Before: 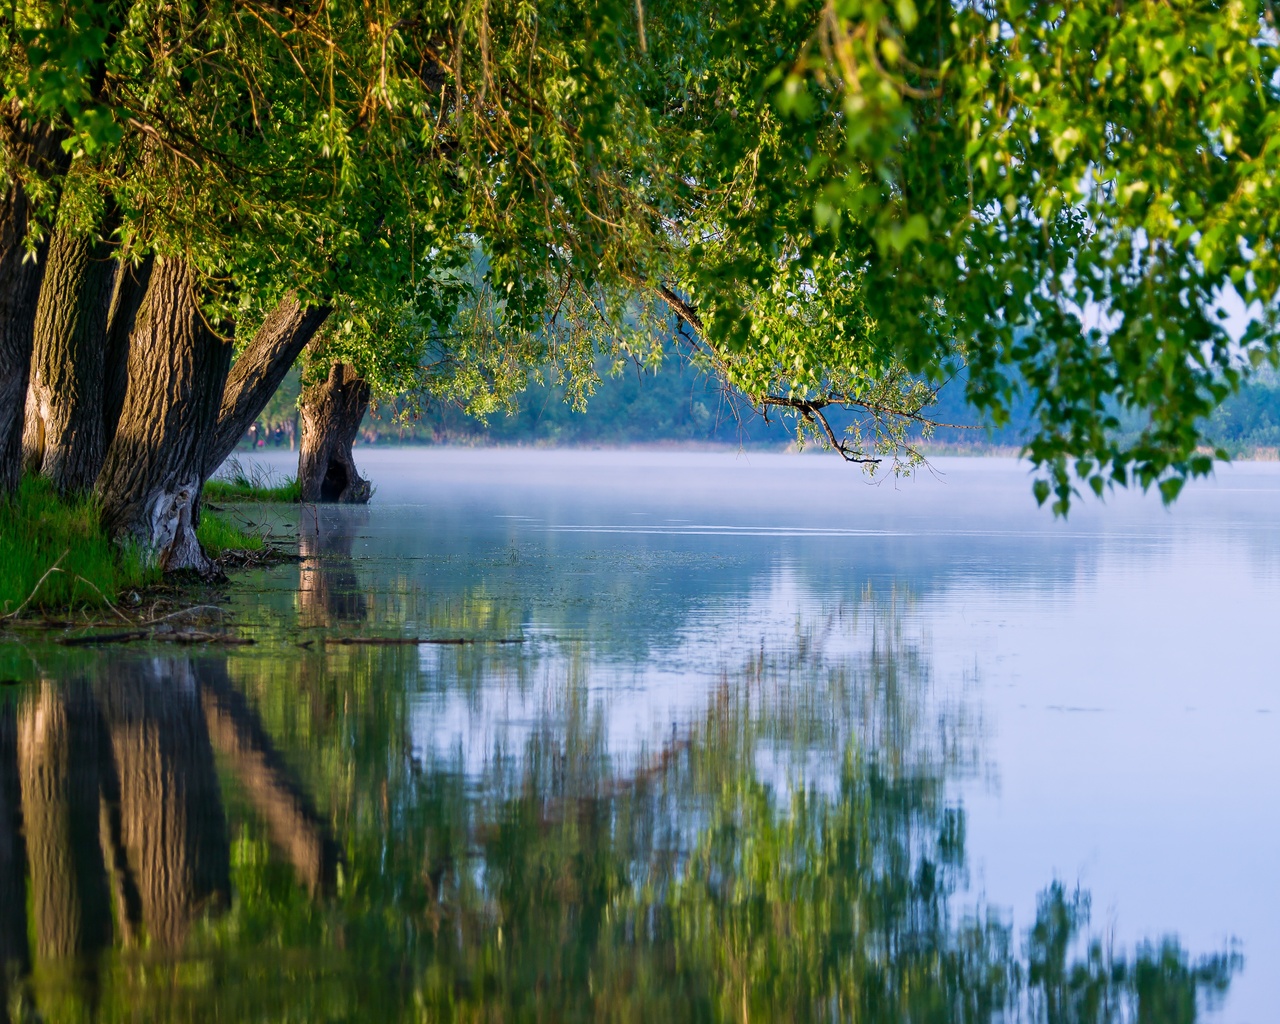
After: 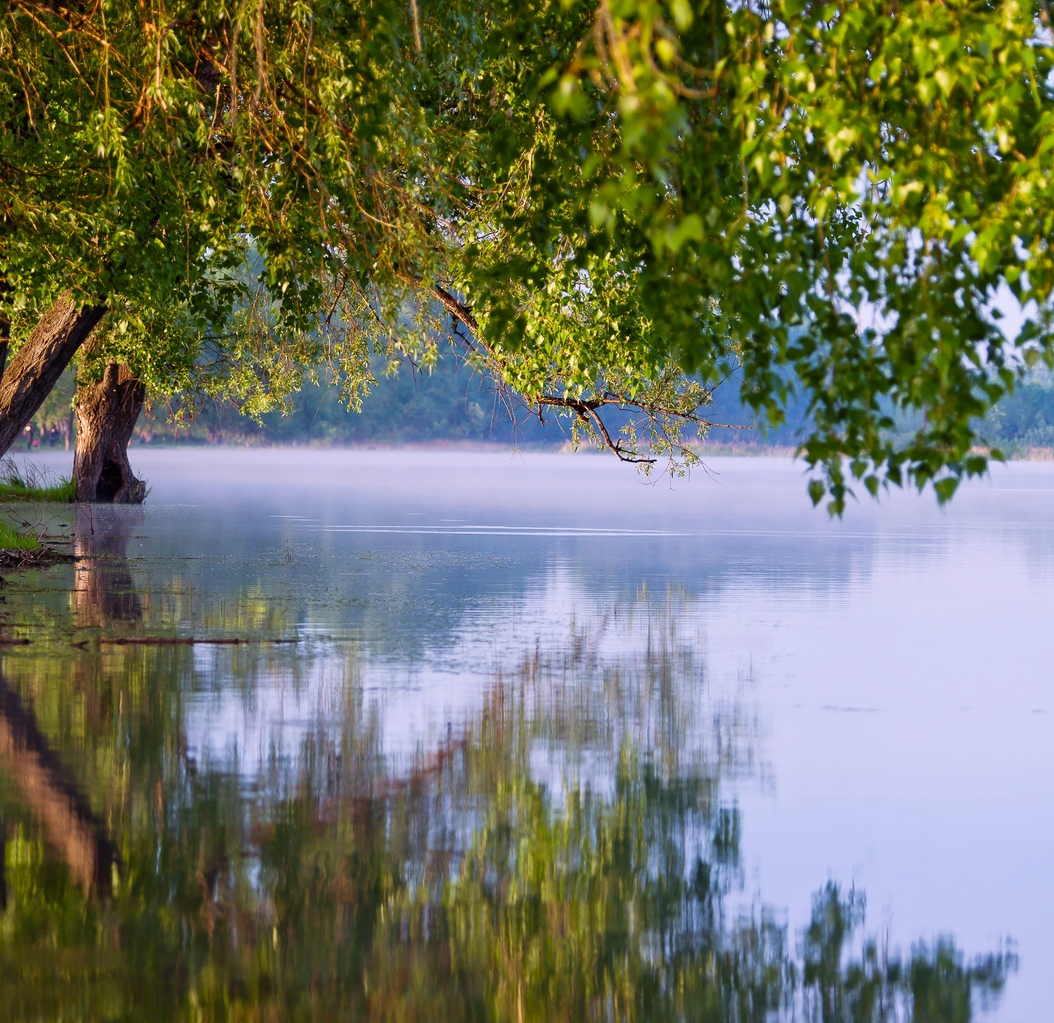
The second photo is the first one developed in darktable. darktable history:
crop: left 17.582%, bottom 0.031%
rgb levels: mode RGB, independent channels, levels [[0, 0.474, 1], [0, 0.5, 1], [0, 0.5, 1]]
